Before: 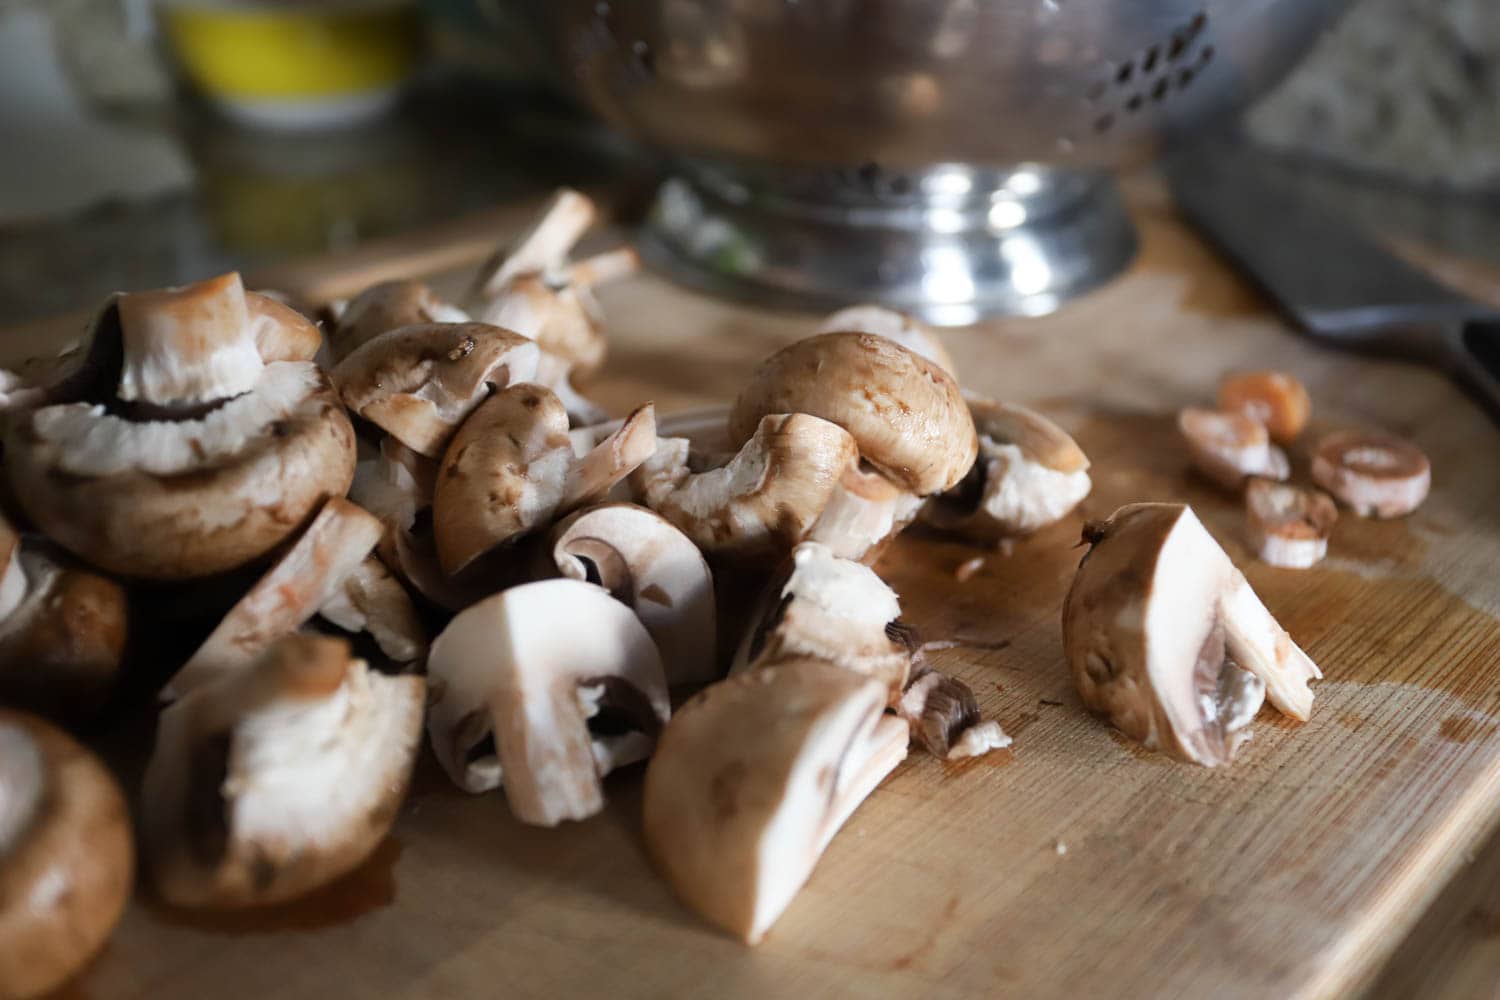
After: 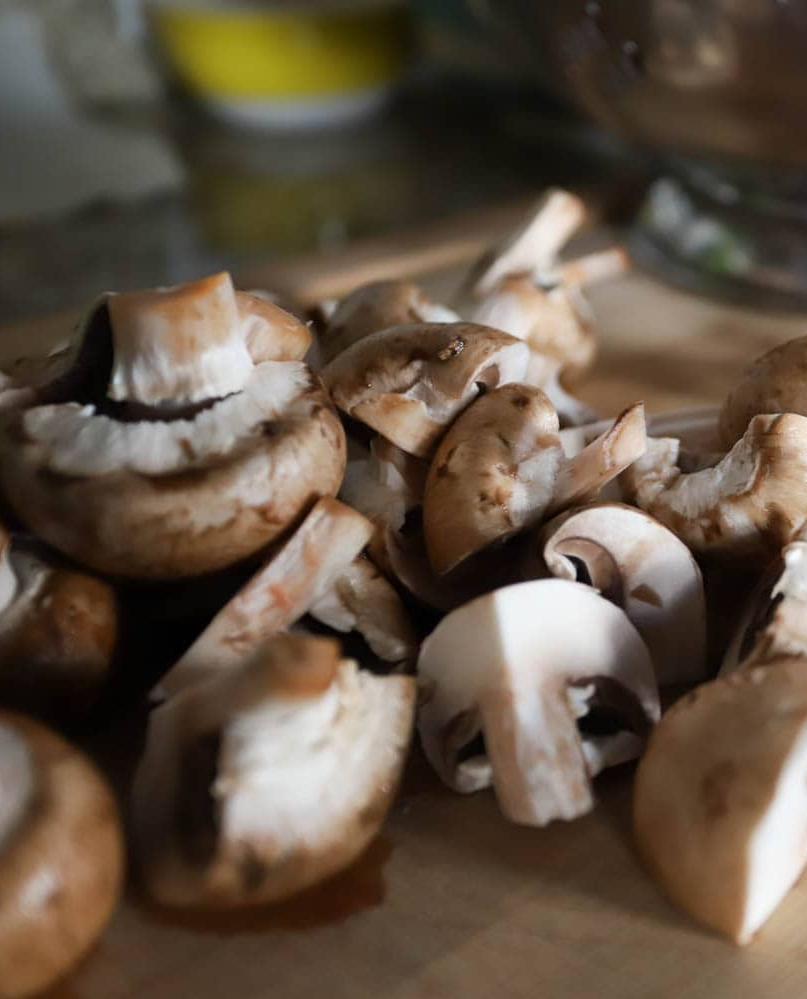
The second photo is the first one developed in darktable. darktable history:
crop: left 0.669%, right 45.521%, bottom 0.086%
